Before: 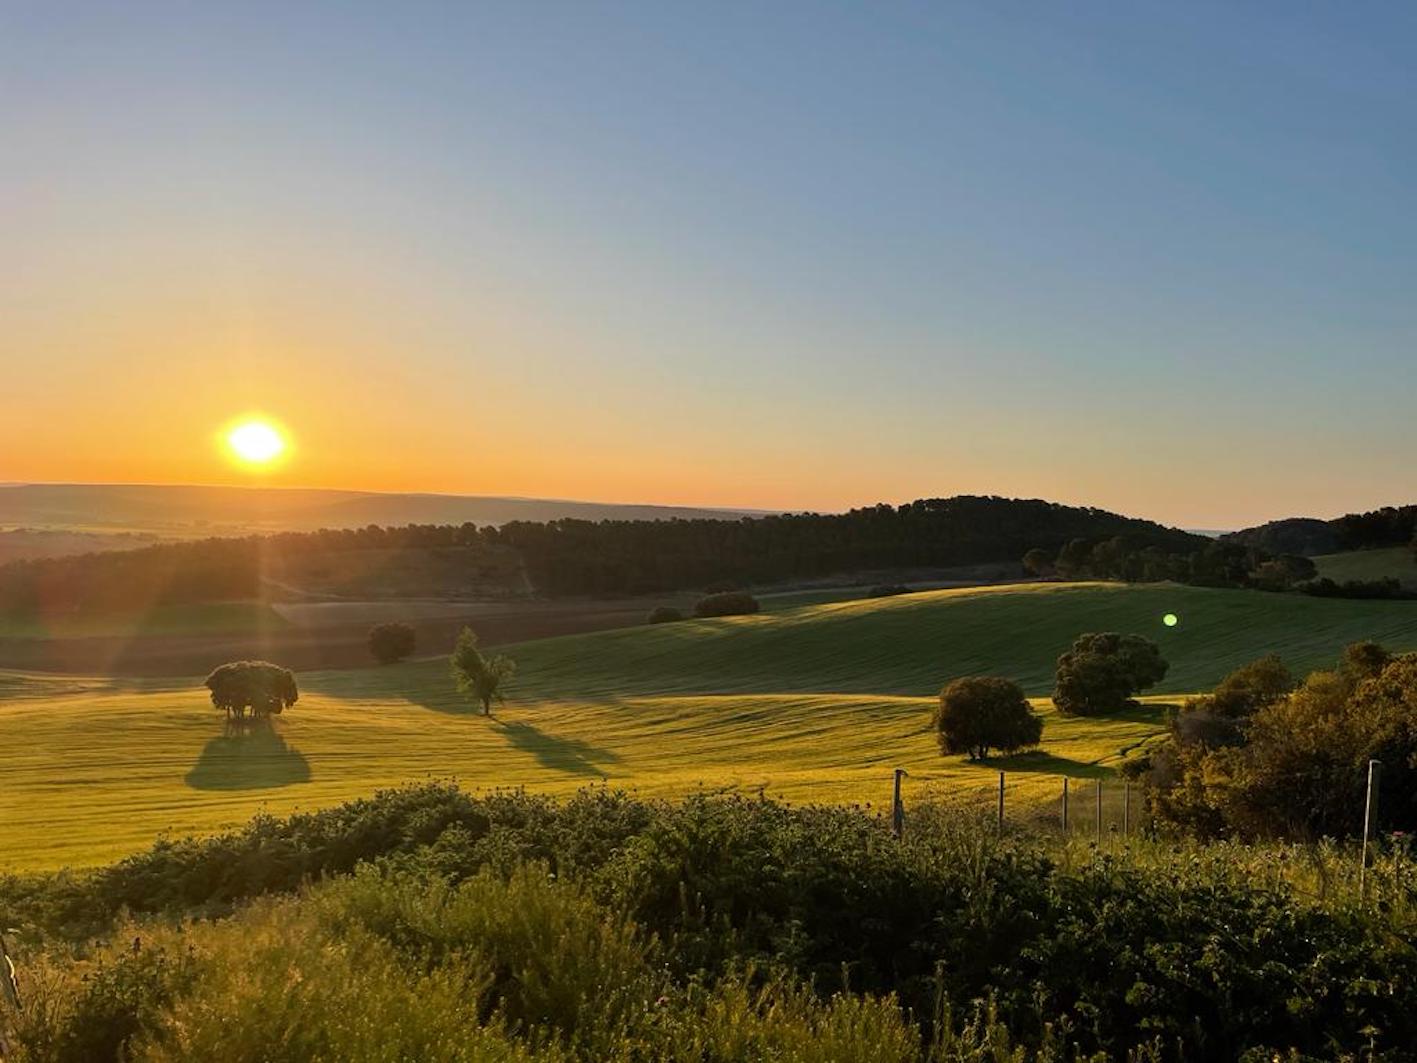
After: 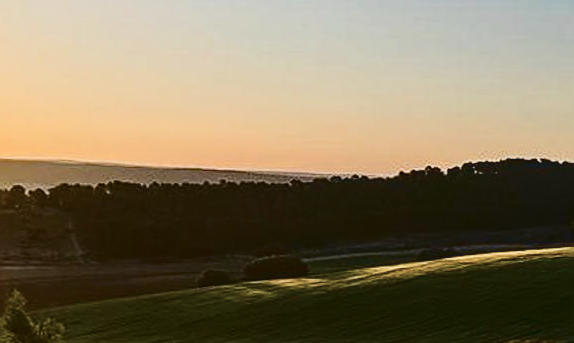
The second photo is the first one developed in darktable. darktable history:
contrast brightness saturation: contrast 0.246, saturation -0.309
crop: left 31.882%, top 31.755%, right 27.566%, bottom 35.895%
exposure: exposure -0.158 EV, compensate highlight preservation false
color balance rgb: shadows lift › chroma 1.008%, shadows lift › hue 30.99°, power › hue 323.45°, linear chroma grading › global chroma 15.62%, perceptual saturation grading › global saturation 20%, perceptual saturation grading › highlights -50.422%, perceptual saturation grading › shadows 31.069%, global vibrance 39.754%
sharpen: on, module defaults
filmic rgb: black relative exposure -15.12 EV, white relative exposure 3 EV, target black luminance 0%, hardness 9.3, latitude 98.33%, contrast 0.916, shadows ↔ highlights balance 0.602%, contrast in shadows safe
tone curve: curves: ch0 [(0.001, 0.034) (0.115, 0.093) (0.251, 0.232) (0.382, 0.397) (0.652, 0.719) (0.802, 0.876) (1, 0.998)]; ch1 [(0, 0) (0.384, 0.324) (0.472, 0.466) (0.504, 0.5) (0.517, 0.533) (0.547, 0.564) (0.582, 0.628) (0.657, 0.727) (1, 1)]; ch2 [(0, 0) (0.278, 0.232) (0.5, 0.5) (0.531, 0.552) (0.61, 0.653) (1, 1)], color space Lab, linked channels, preserve colors none
local contrast: detail 130%
